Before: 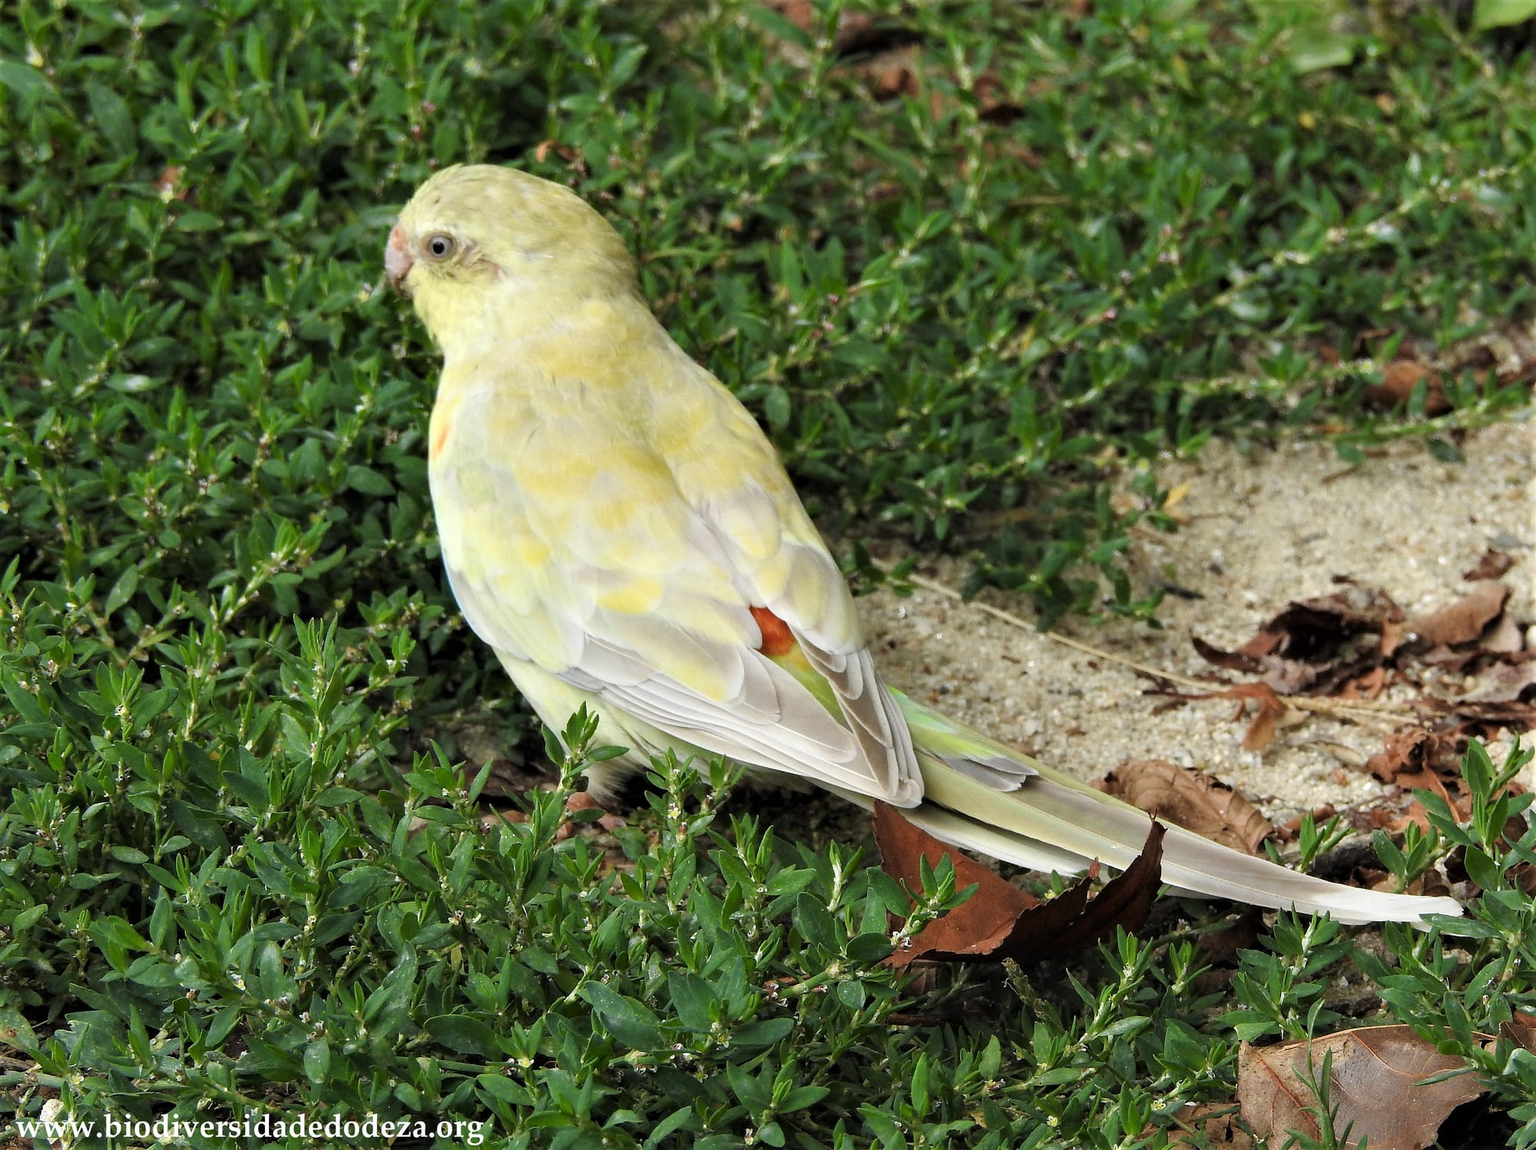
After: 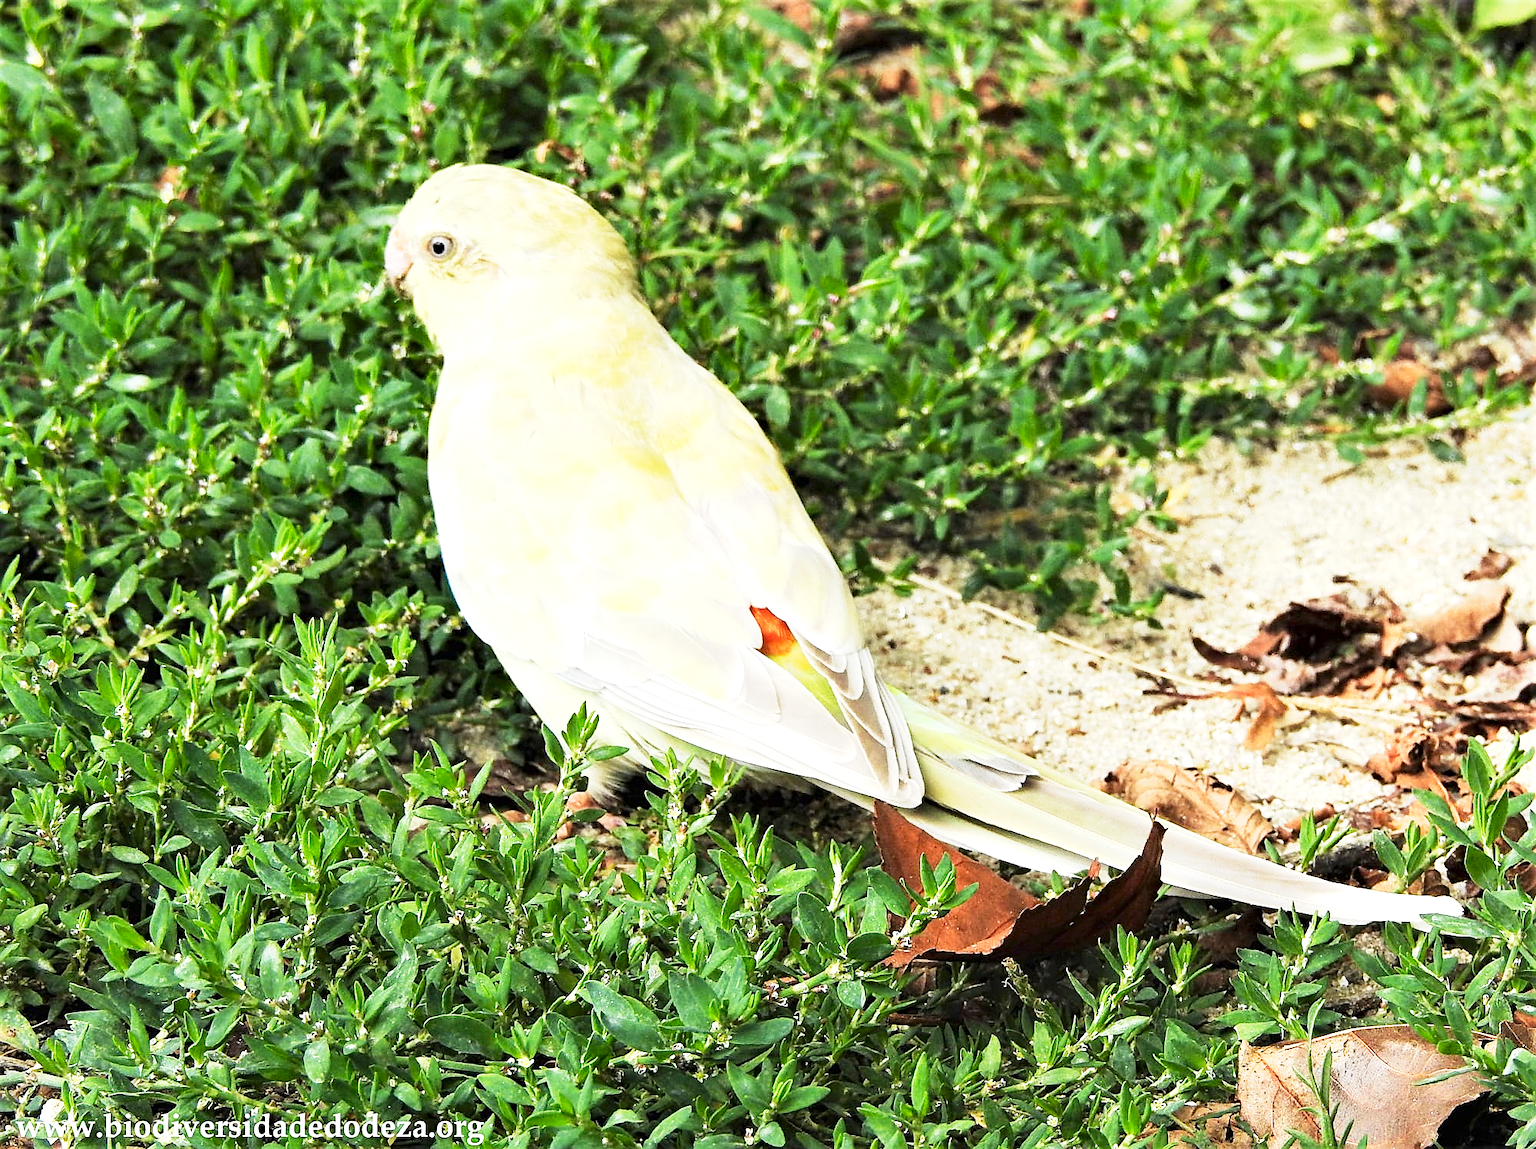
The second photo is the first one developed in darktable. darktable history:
contrast brightness saturation: contrast 0.13, brightness -0.046, saturation 0.16
shadows and highlights: shadows 12.87, white point adjustment 1.27, highlights -1.6, soften with gaussian
base curve: curves: ch0 [(0, 0) (0.088, 0.125) (0.176, 0.251) (0.354, 0.501) (0.613, 0.749) (1, 0.877)], preserve colors none
exposure: black level correction 0, exposure 1.102 EV, compensate highlight preservation false
sharpen: on, module defaults
